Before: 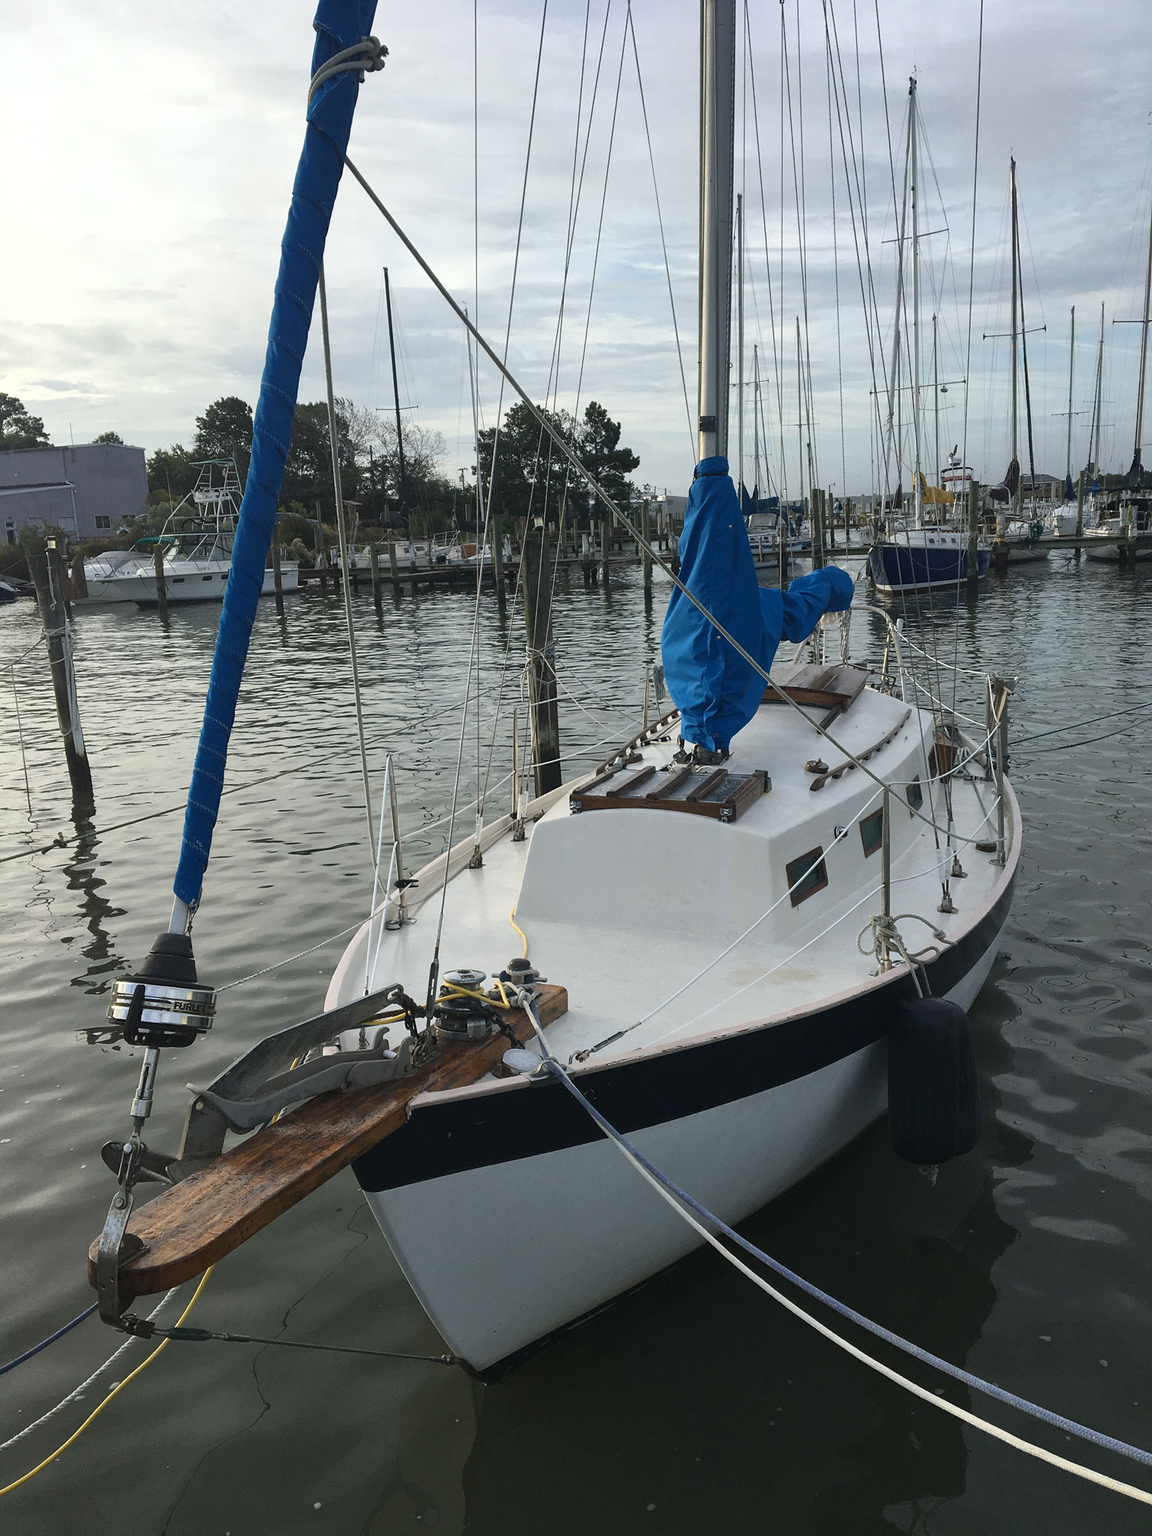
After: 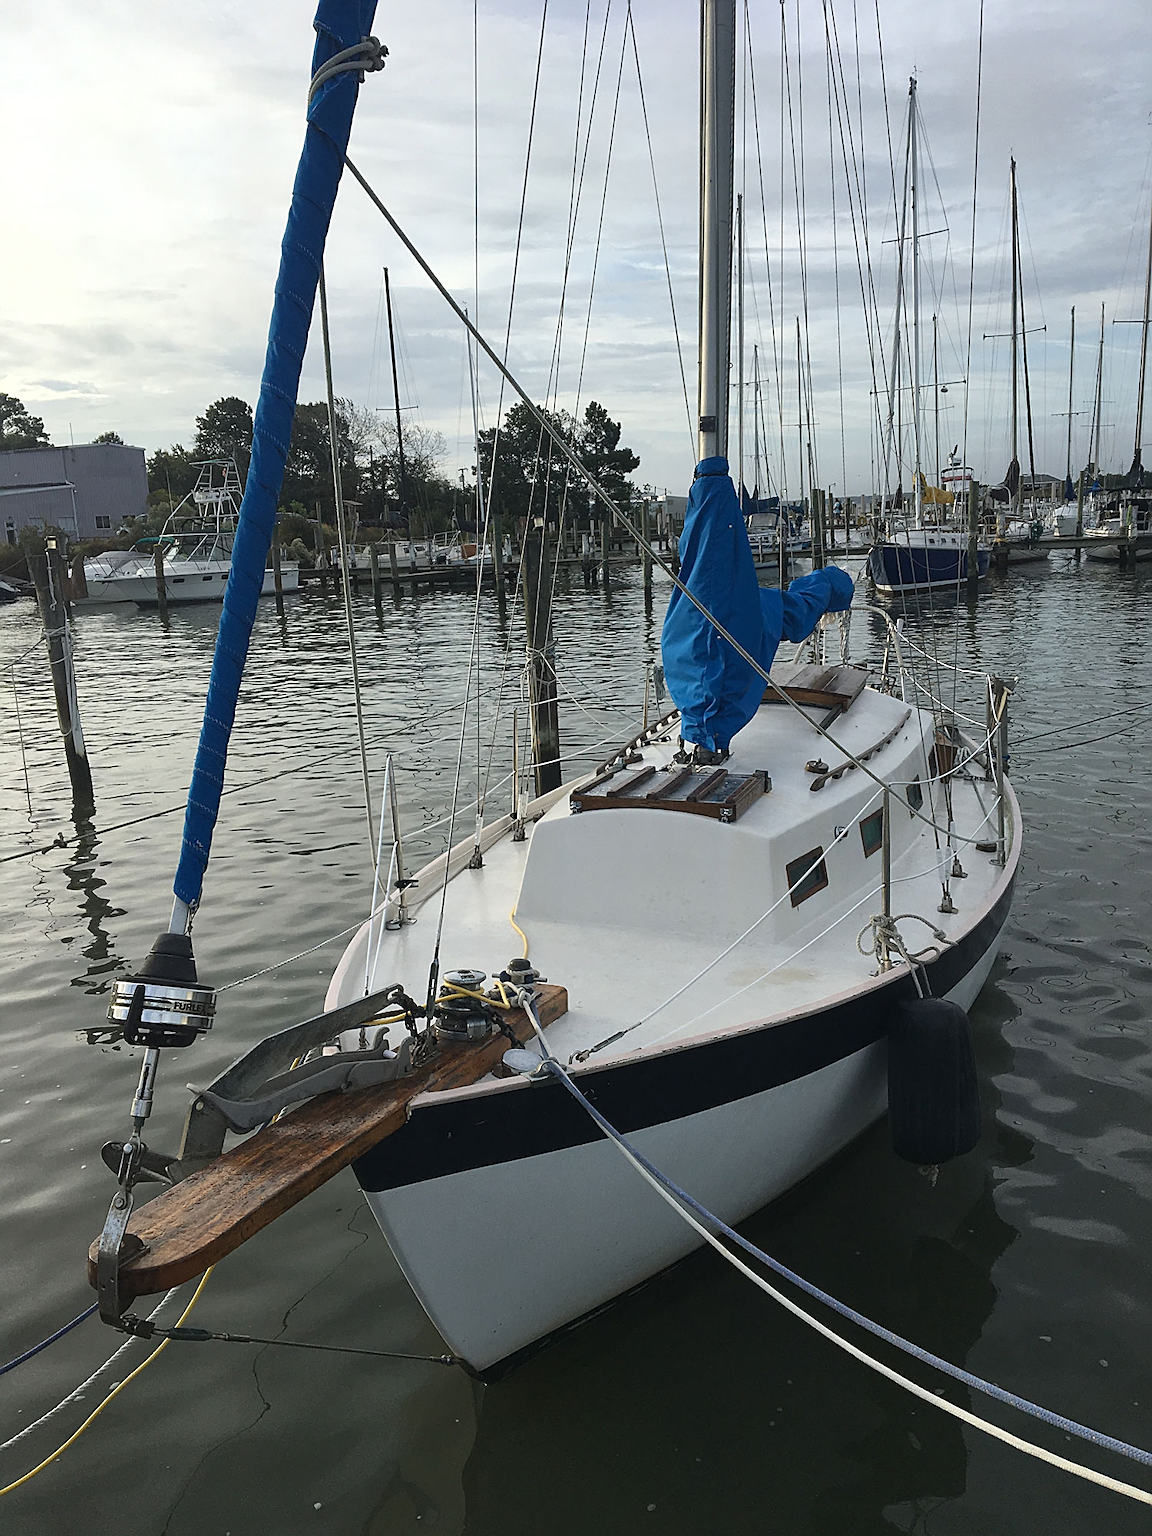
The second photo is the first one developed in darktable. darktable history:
sharpen: amount 0.54
